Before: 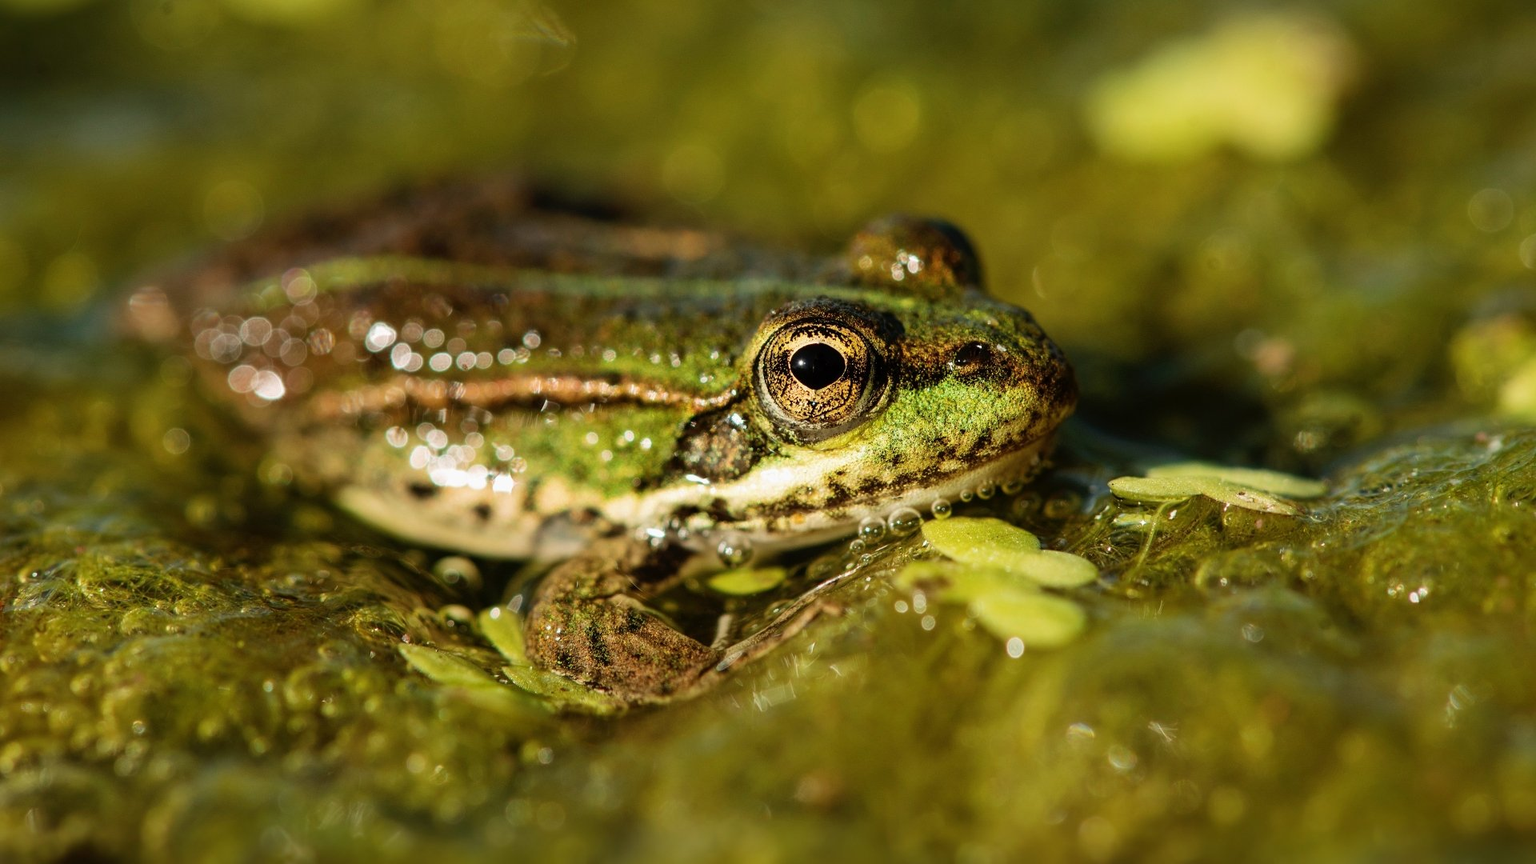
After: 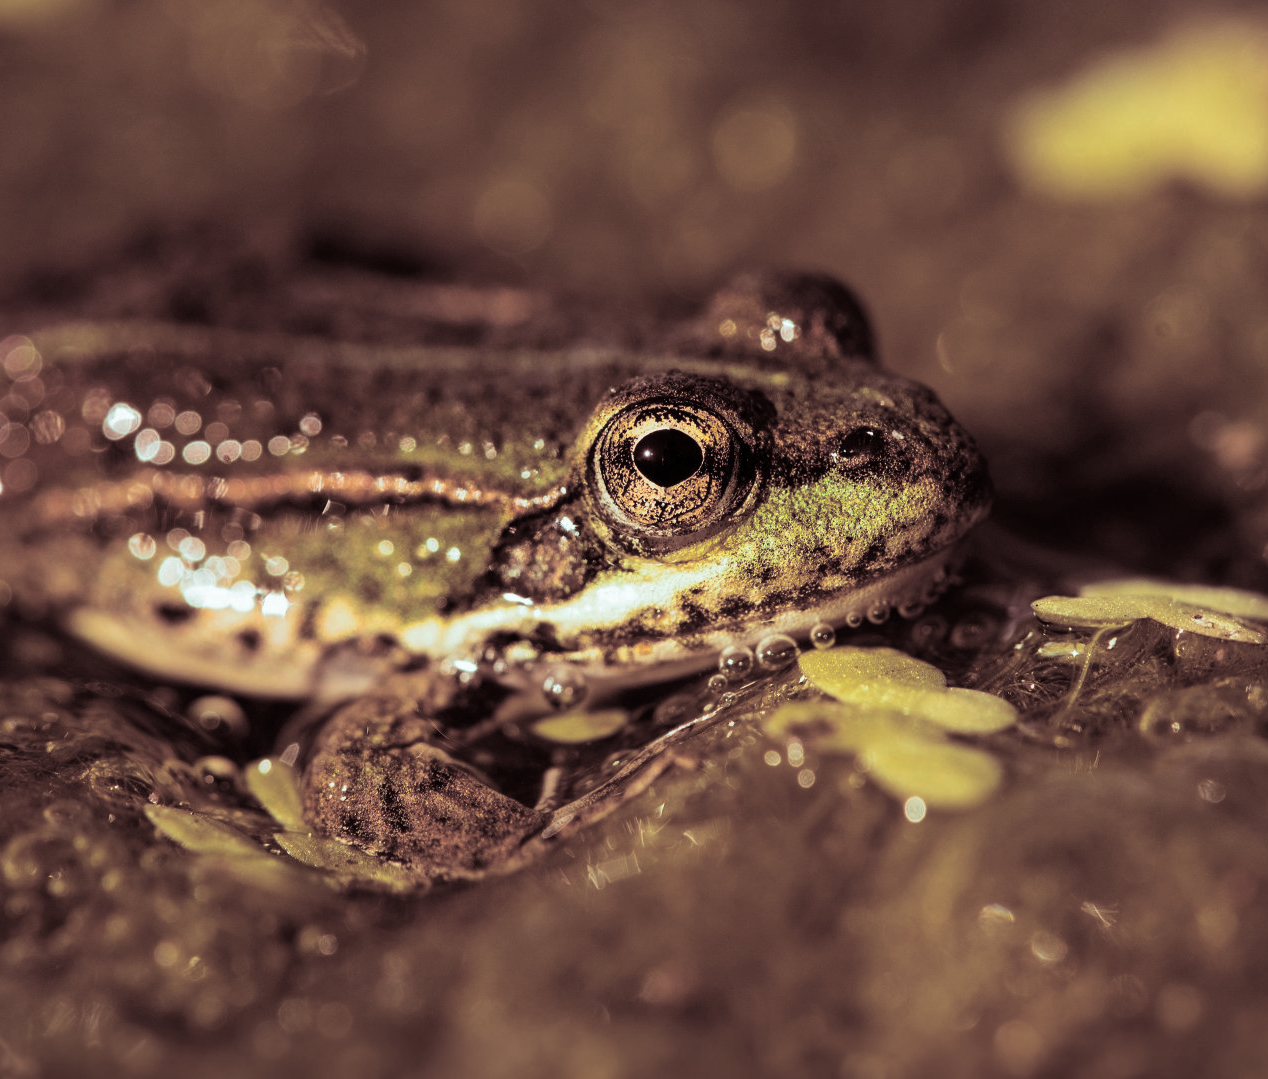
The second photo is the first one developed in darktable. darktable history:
crop and rotate: left 18.442%, right 15.508%
split-toning: shadows › saturation 0.3, highlights › hue 180°, highlights › saturation 0.3, compress 0%
